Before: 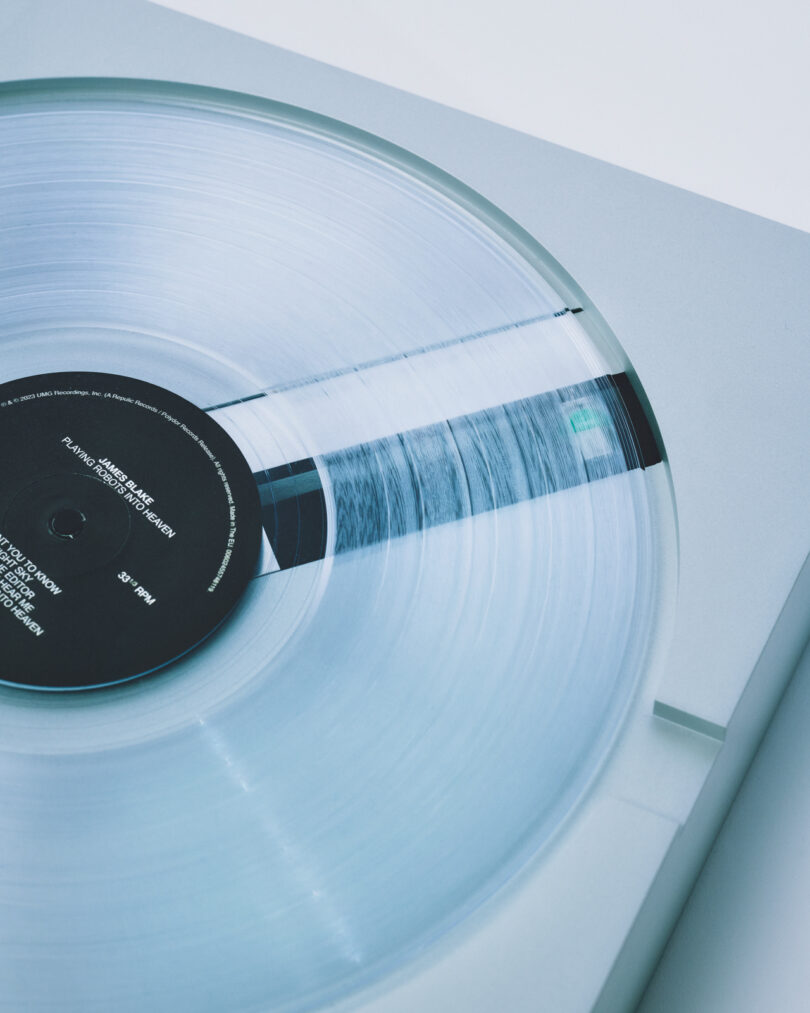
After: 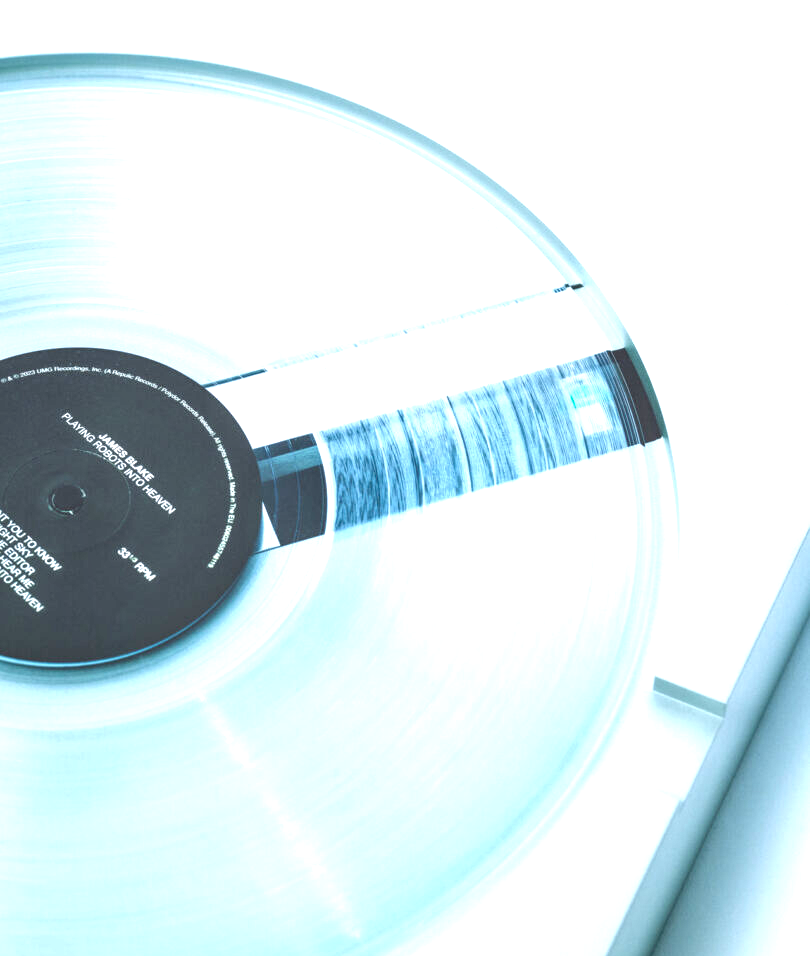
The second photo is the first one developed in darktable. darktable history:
local contrast: highlights 25%, detail 130%
exposure: black level correction 0.002, exposure 1.323 EV, compensate highlight preservation false
crop and rotate: top 2.467%, bottom 3.131%
